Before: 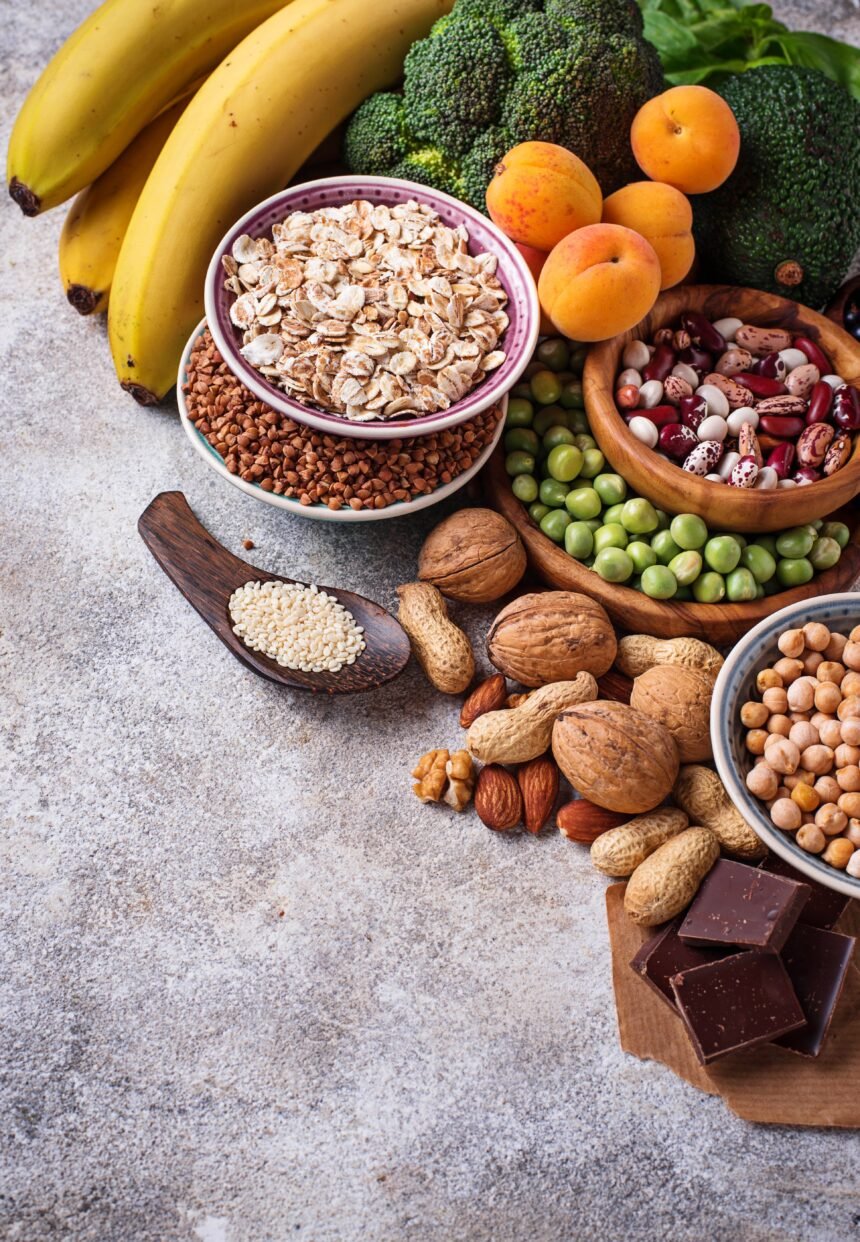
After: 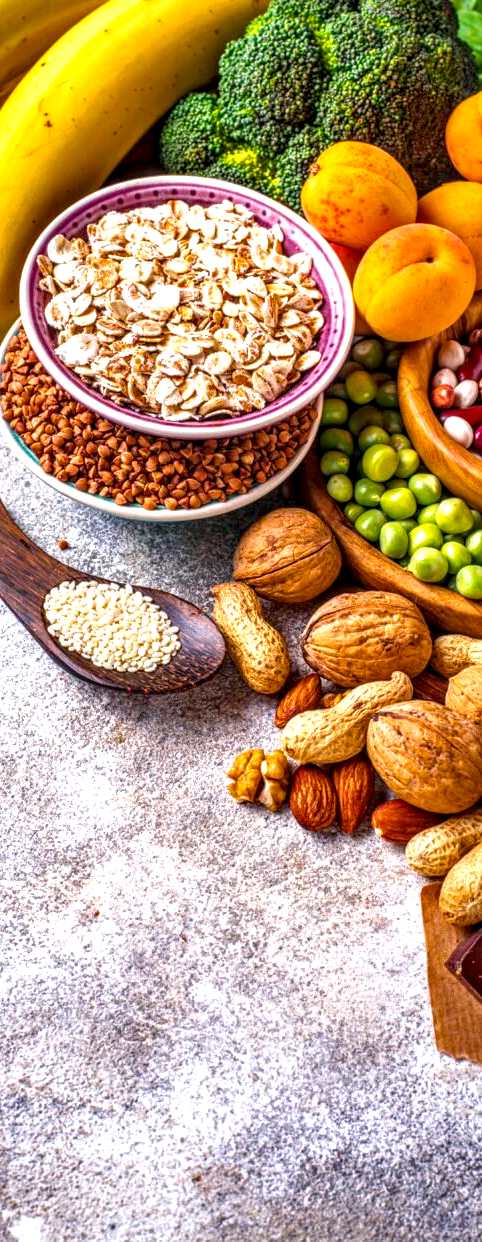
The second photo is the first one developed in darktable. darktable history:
crop: left 21.549%, right 22.294%
color balance rgb: shadows lift › chroma 2.004%, shadows lift › hue 216.71°, highlights gain › luminance 14.842%, perceptual saturation grading › global saturation 25.199%, global vibrance 39.342%
local contrast: highlights 4%, shadows 6%, detail 182%
exposure: black level correction 0, exposure 0.701 EV, compensate highlight preservation false
tone equalizer: -8 EV 0.241 EV, -7 EV 0.438 EV, -6 EV 0.422 EV, -5 EV 0.223 EV, -3 EV -0.279 EV, -2 EV -0.429 EV, -1 EV -0.436 EV, +0 EV -0.247 EV, edges refinement/feathering 500, mask exposure compensation -1.57 EV, preserve details no
